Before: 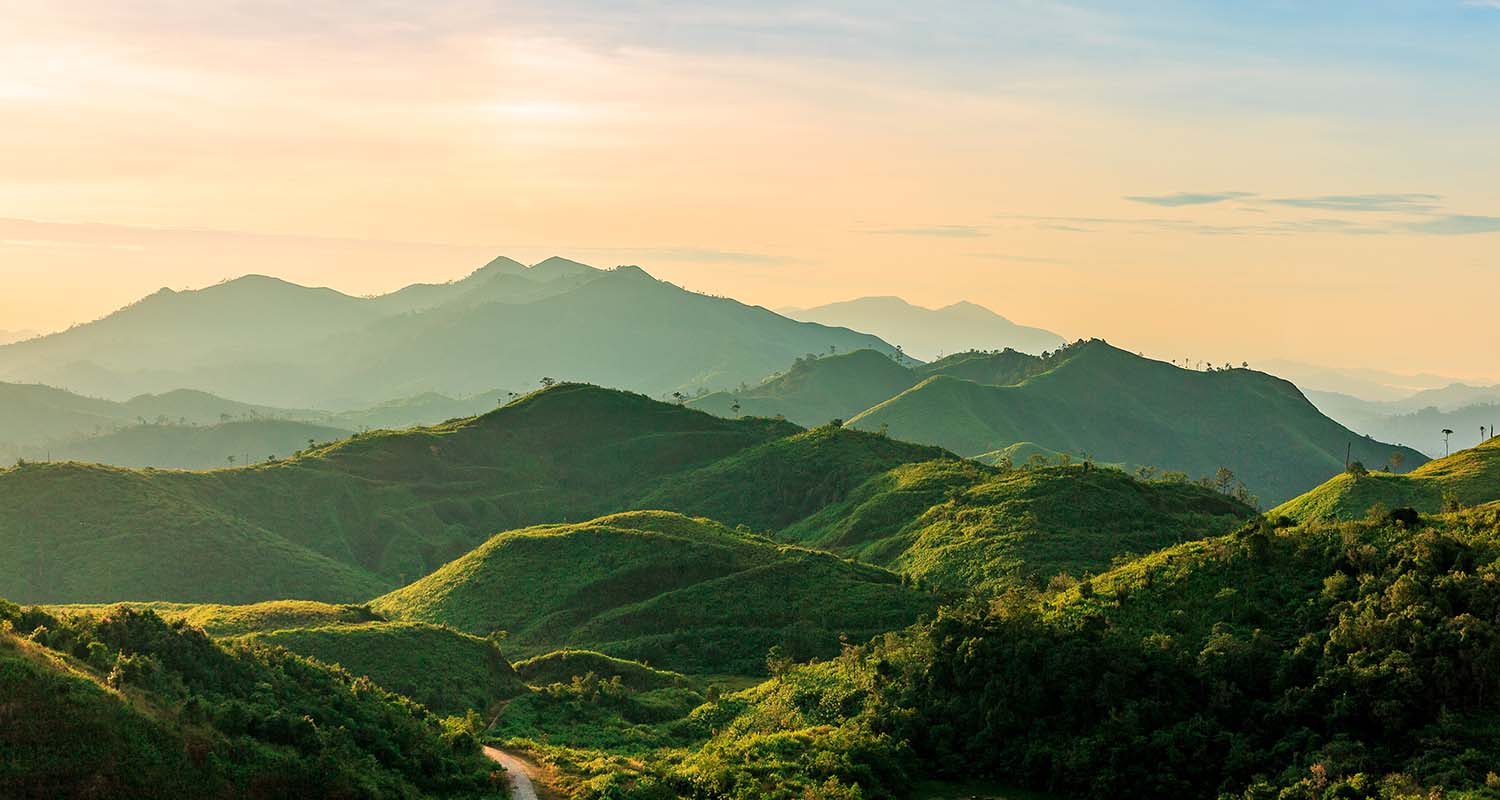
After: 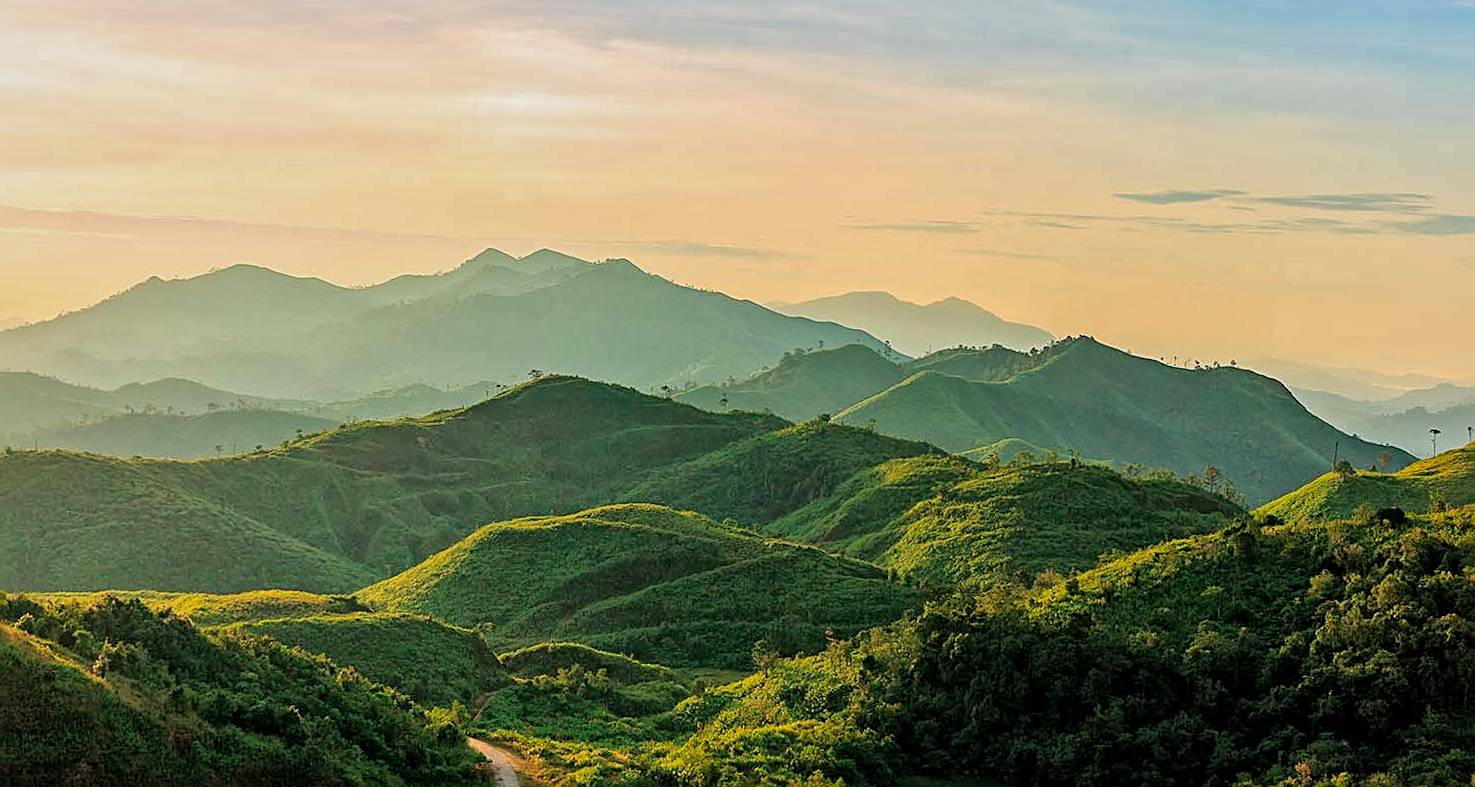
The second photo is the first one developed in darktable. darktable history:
crop and rotate: angle -0.5°
global tonemap: drago (1, 100), detail 1
sharpen: on, module defaults
